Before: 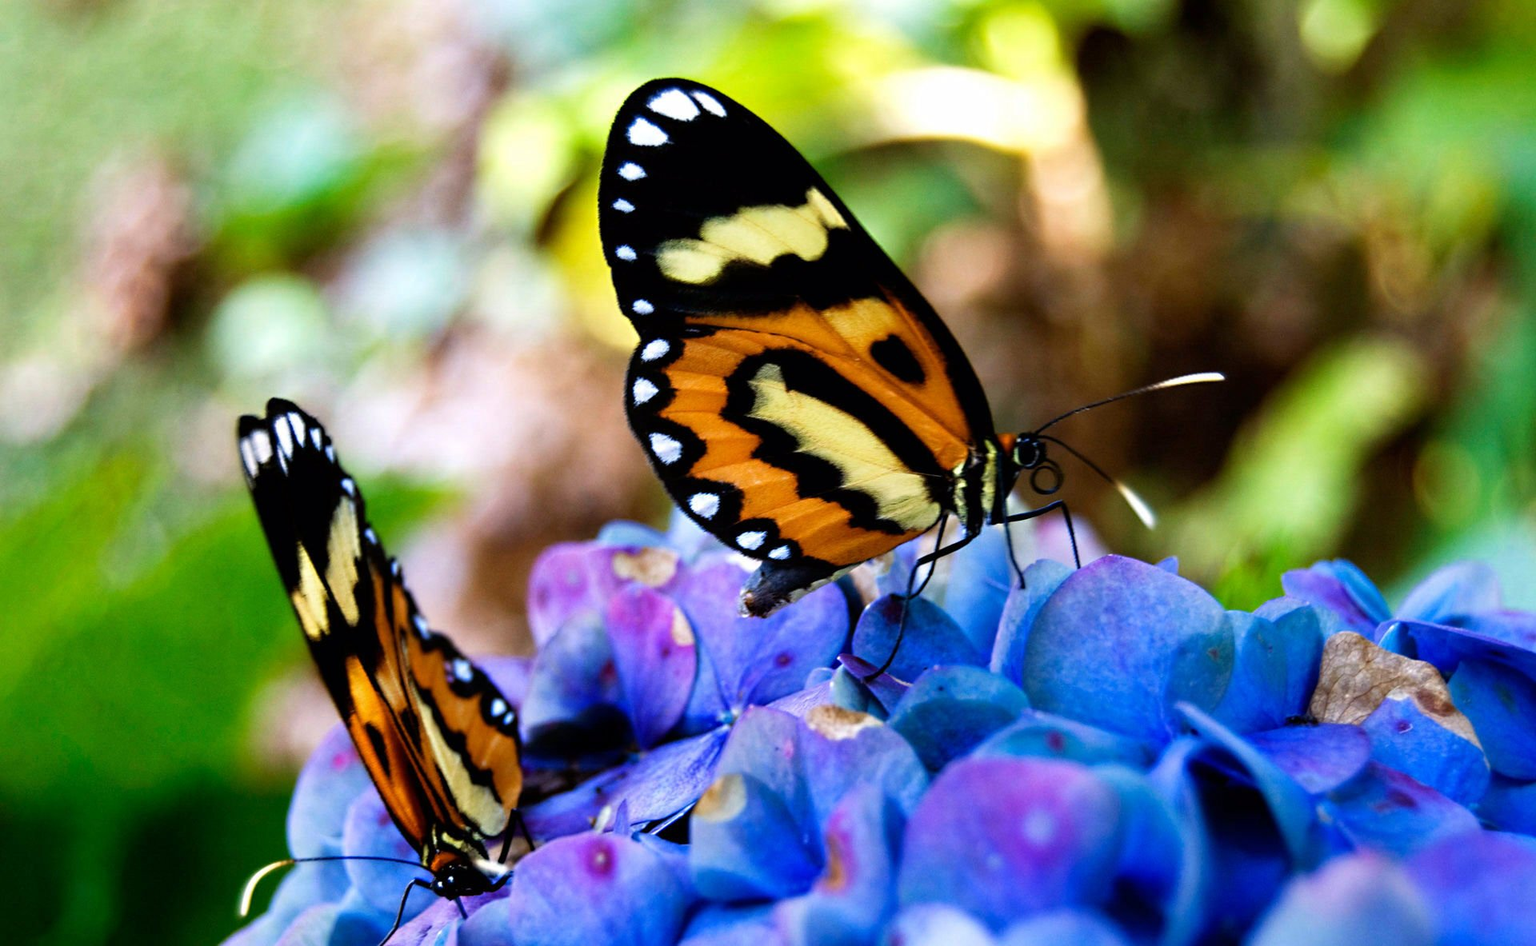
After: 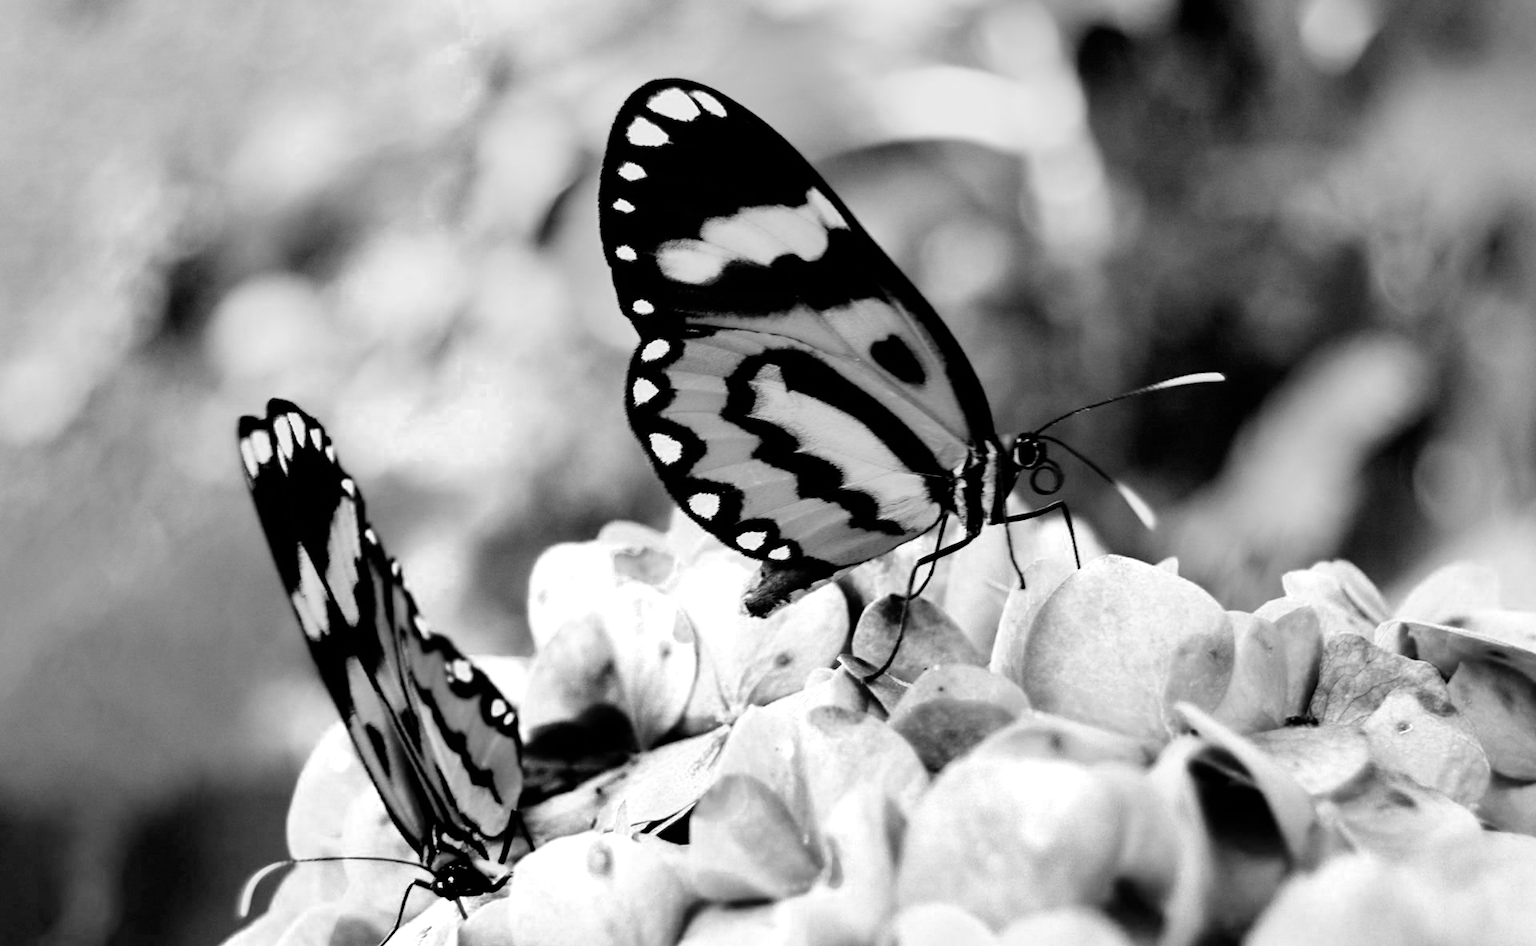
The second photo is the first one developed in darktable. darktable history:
exposure: black level correction 0, exposure 0.692 EV, compensate exposure bias true, compensate highlight preservation false
color zones: curves: ch0 [(0, 0.613) (0.01, 0.613) (0.245, 0.448) (0.498, 0.529) (0.642, 0.665) (0.879, 0.777) (0.99, 0.613)]; ch1 [(0, 0) (0.143, 0) (0.286, 0) (0.429, 0) (0.571, 0) (0.714, 0) (0.857, 0)]
filmic rgb: black relative exposure -7.65 EV, white relative exposure 4.56 EV, hardness 3.61, contrast 0.986
